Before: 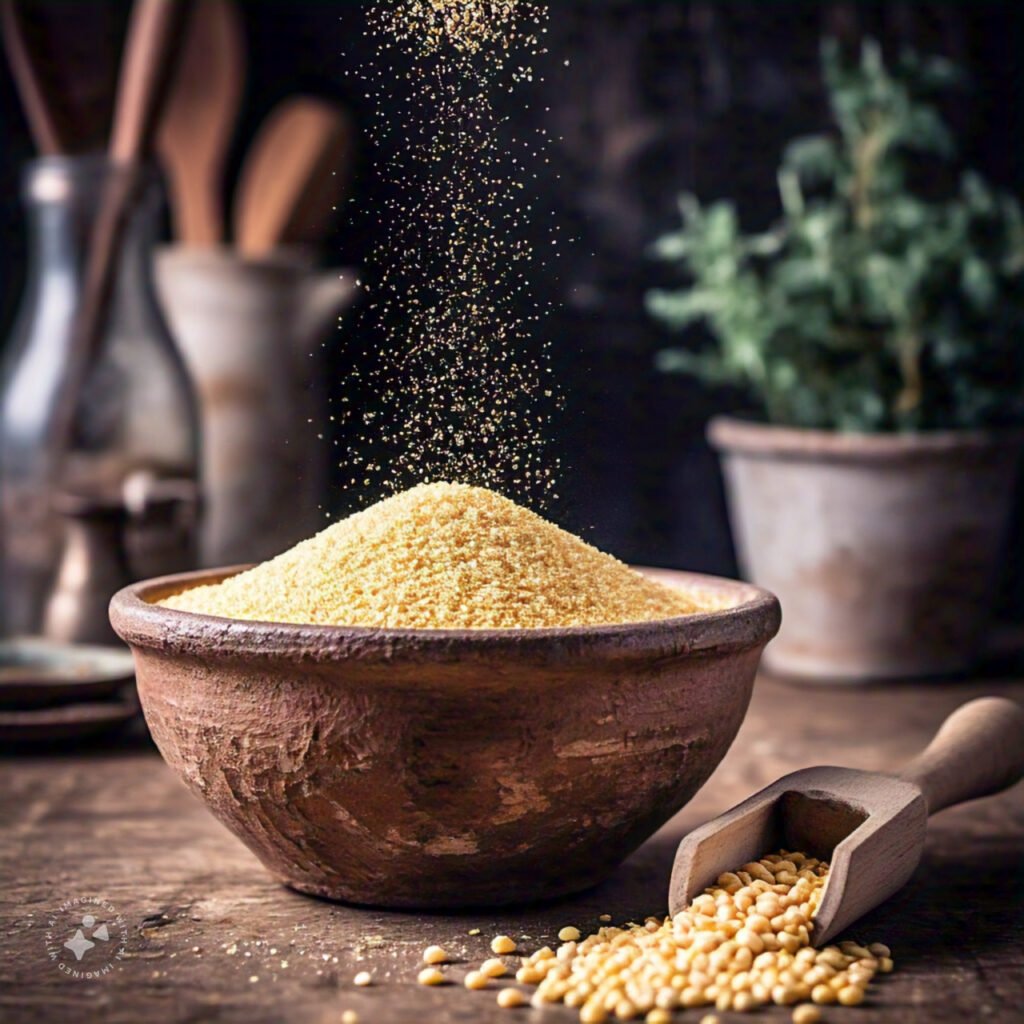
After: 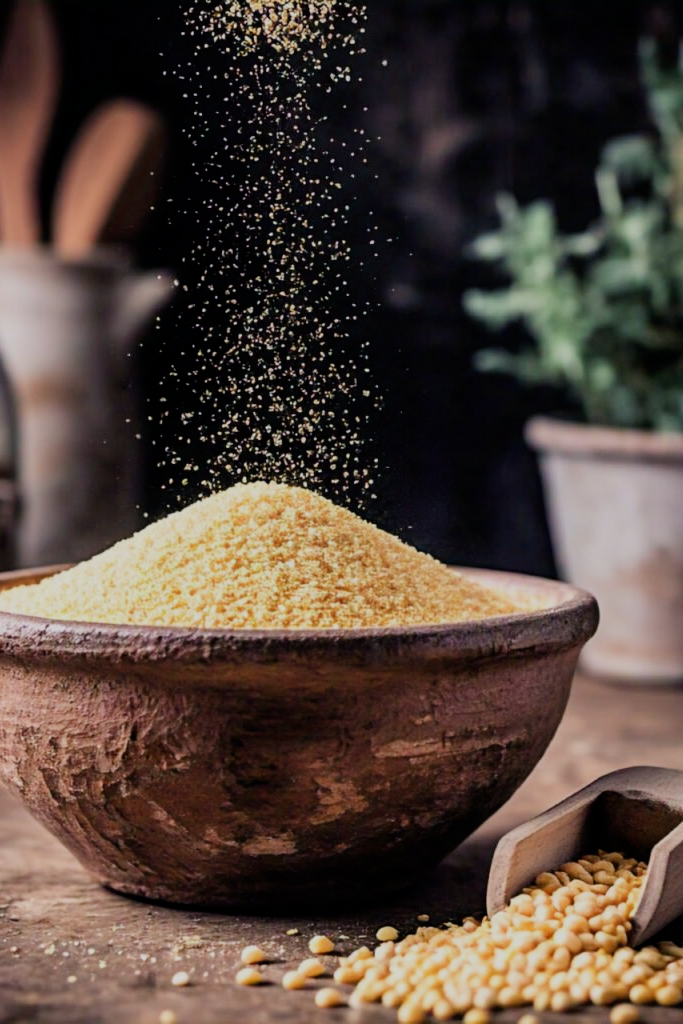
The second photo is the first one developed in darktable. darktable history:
filmic rgb: black relative exposure -7.65 EV, white relative exposure 4.56 EV, hardness 3.61
crop and rotate: left 17.8%, right 15.428%
